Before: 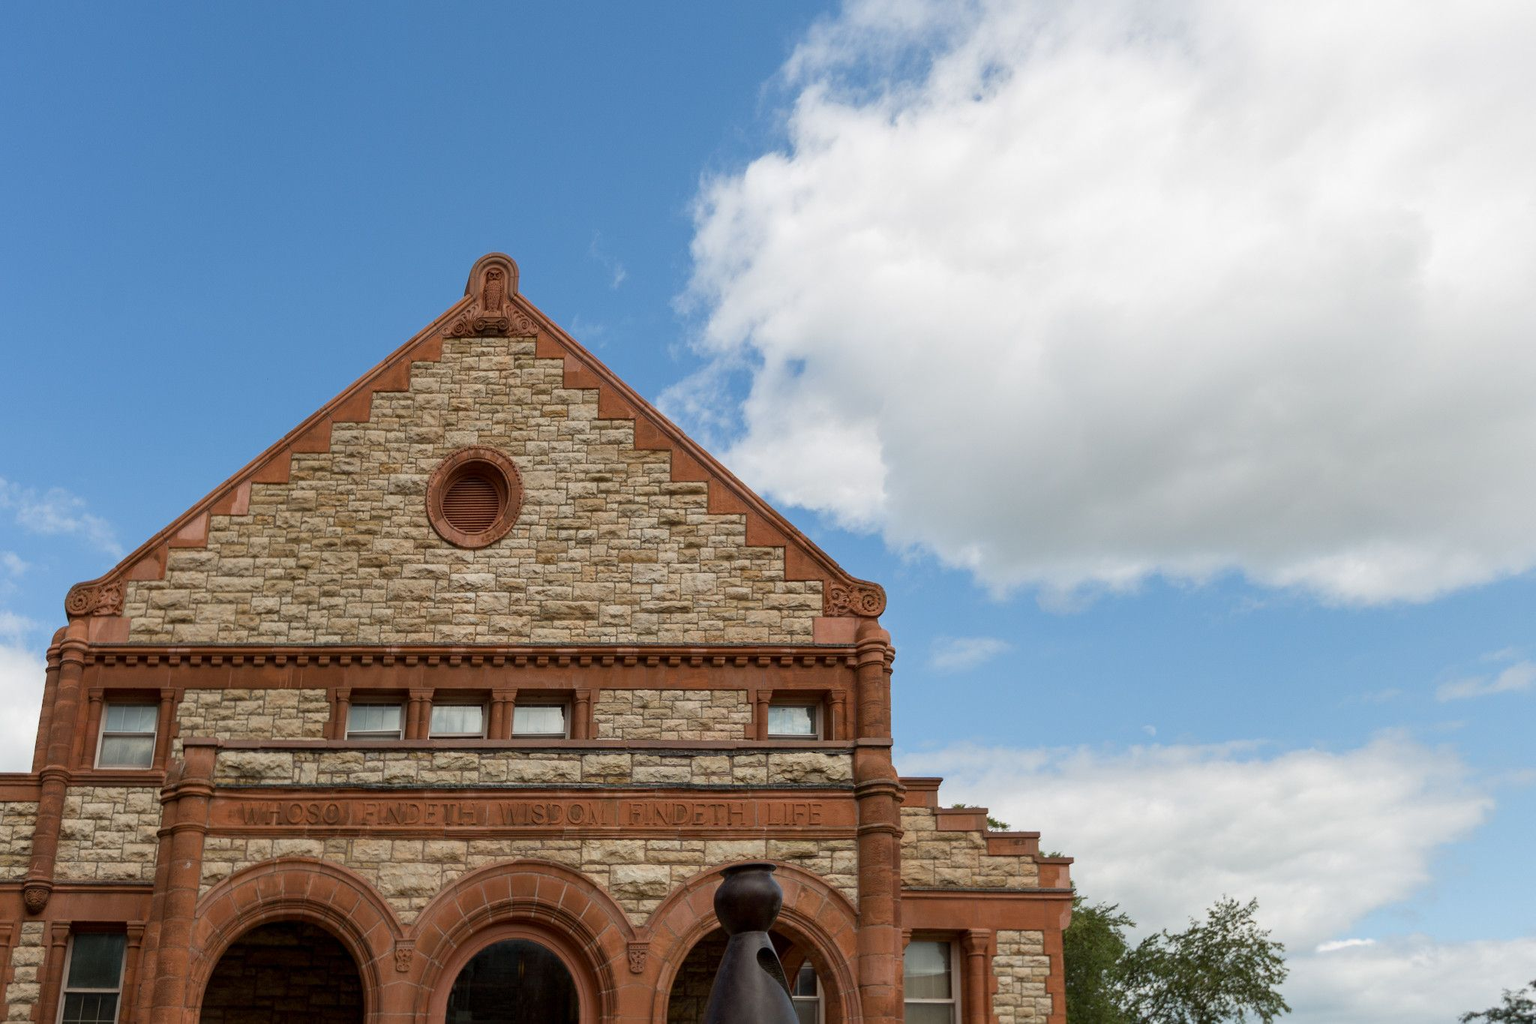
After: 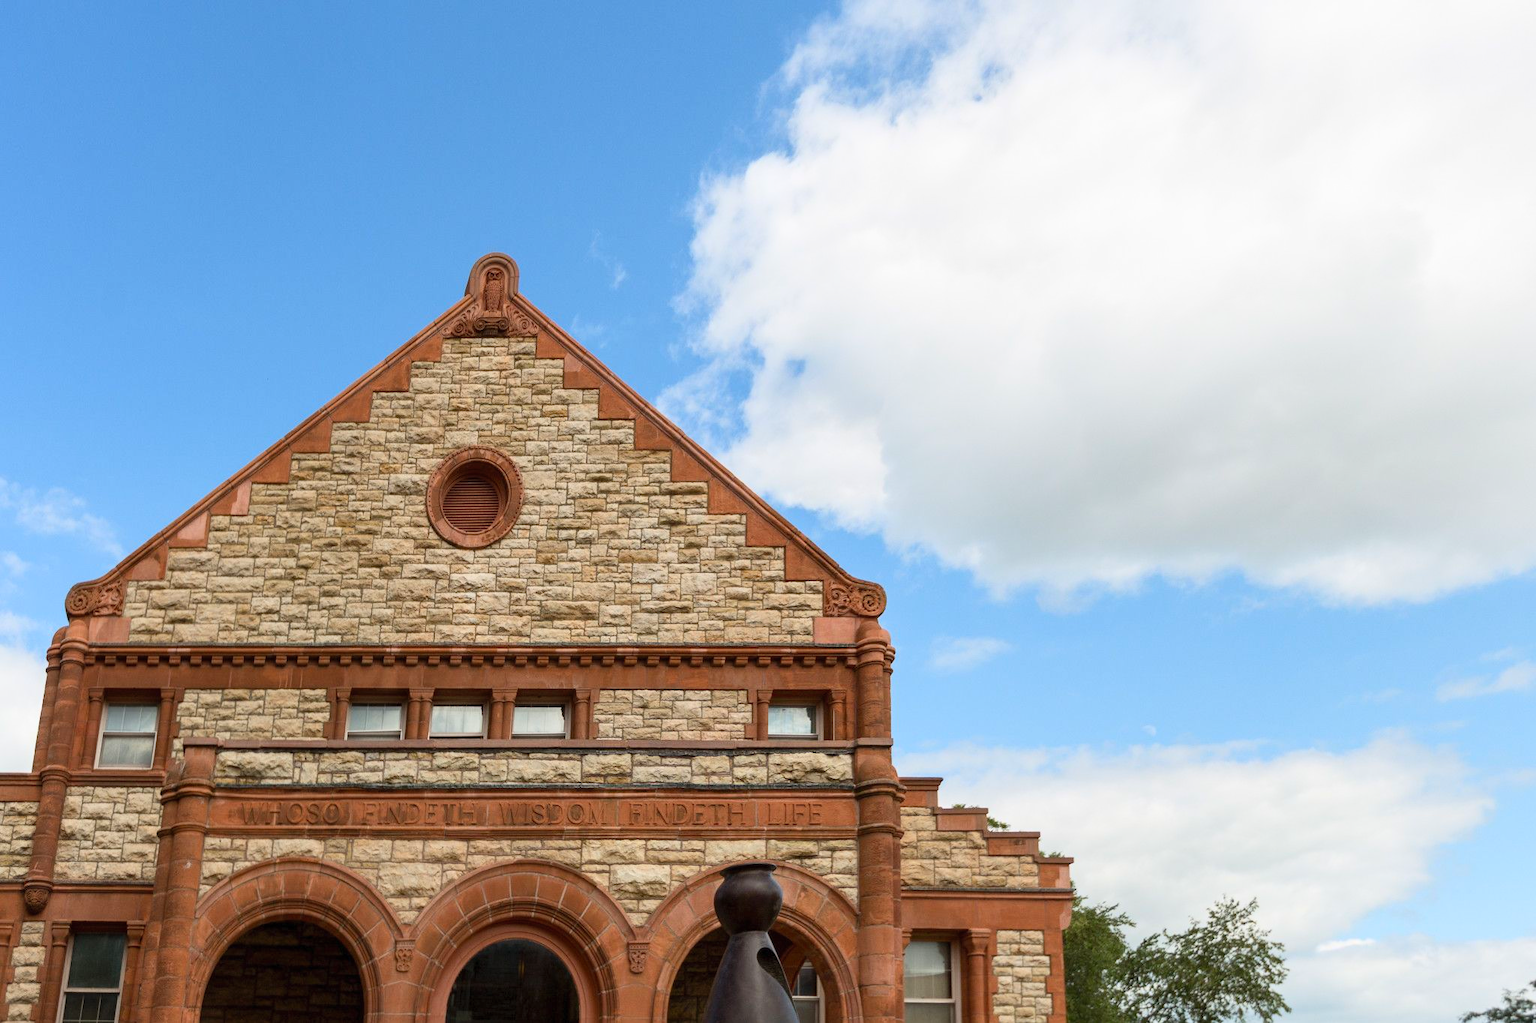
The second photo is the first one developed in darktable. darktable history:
contrast brightness saturation: contrast 0.2, brightness 0.16, saturation 0.22
base curve: curves: ch0 [(0, 0) (0.297, 0.298) (1, 1)], preserve colors none
